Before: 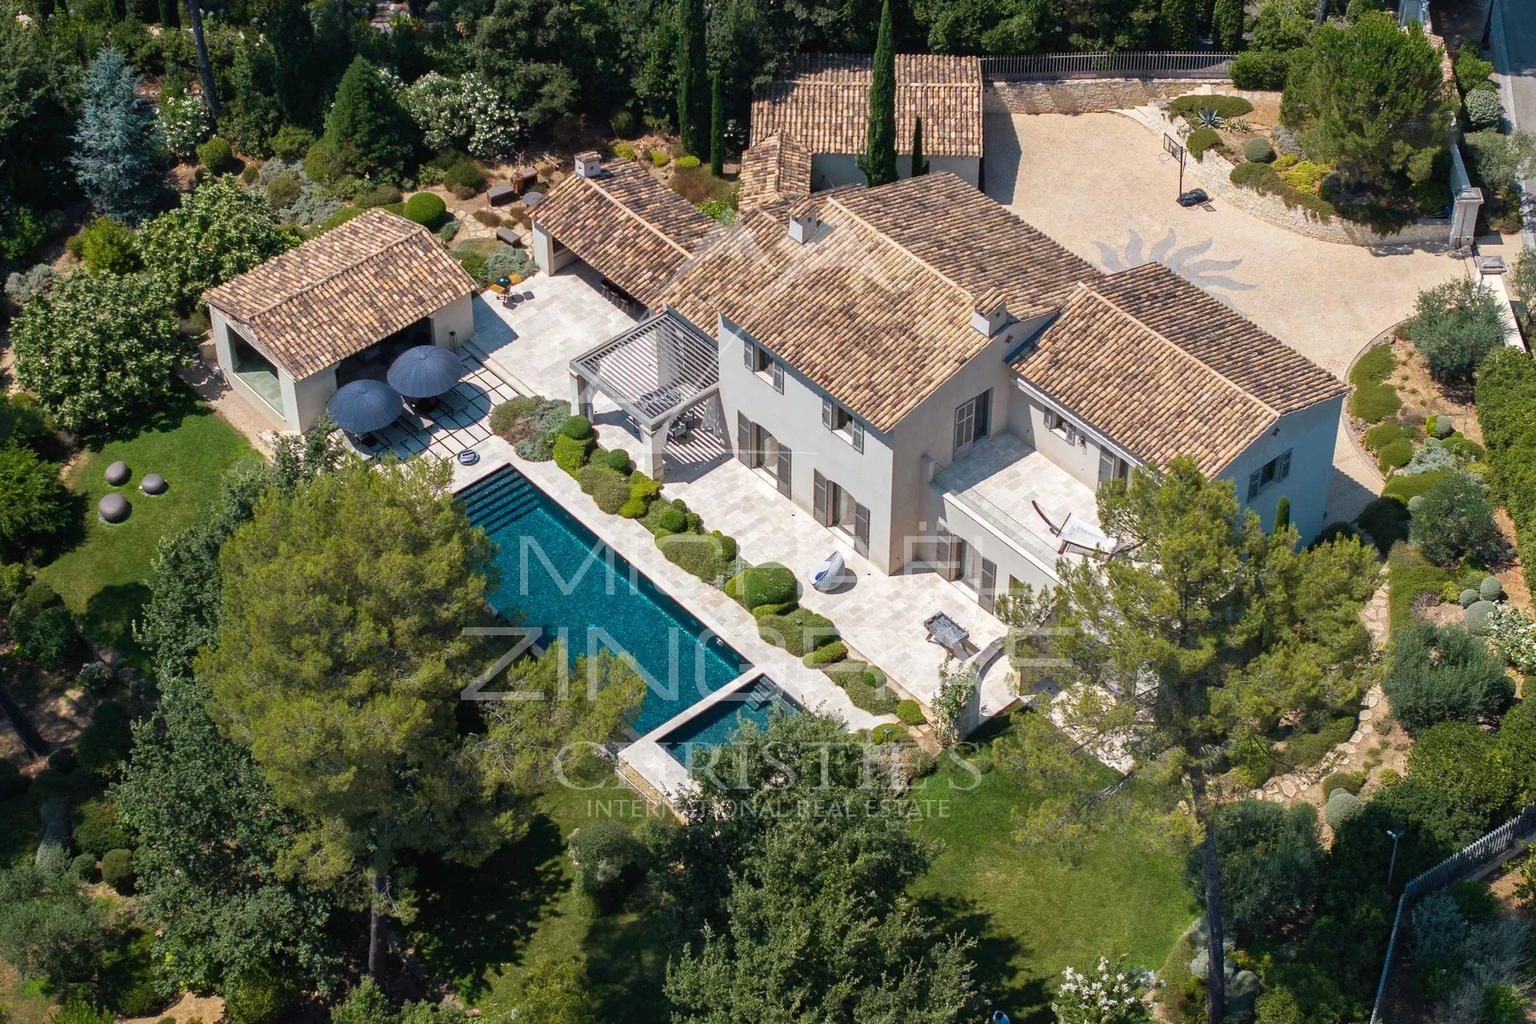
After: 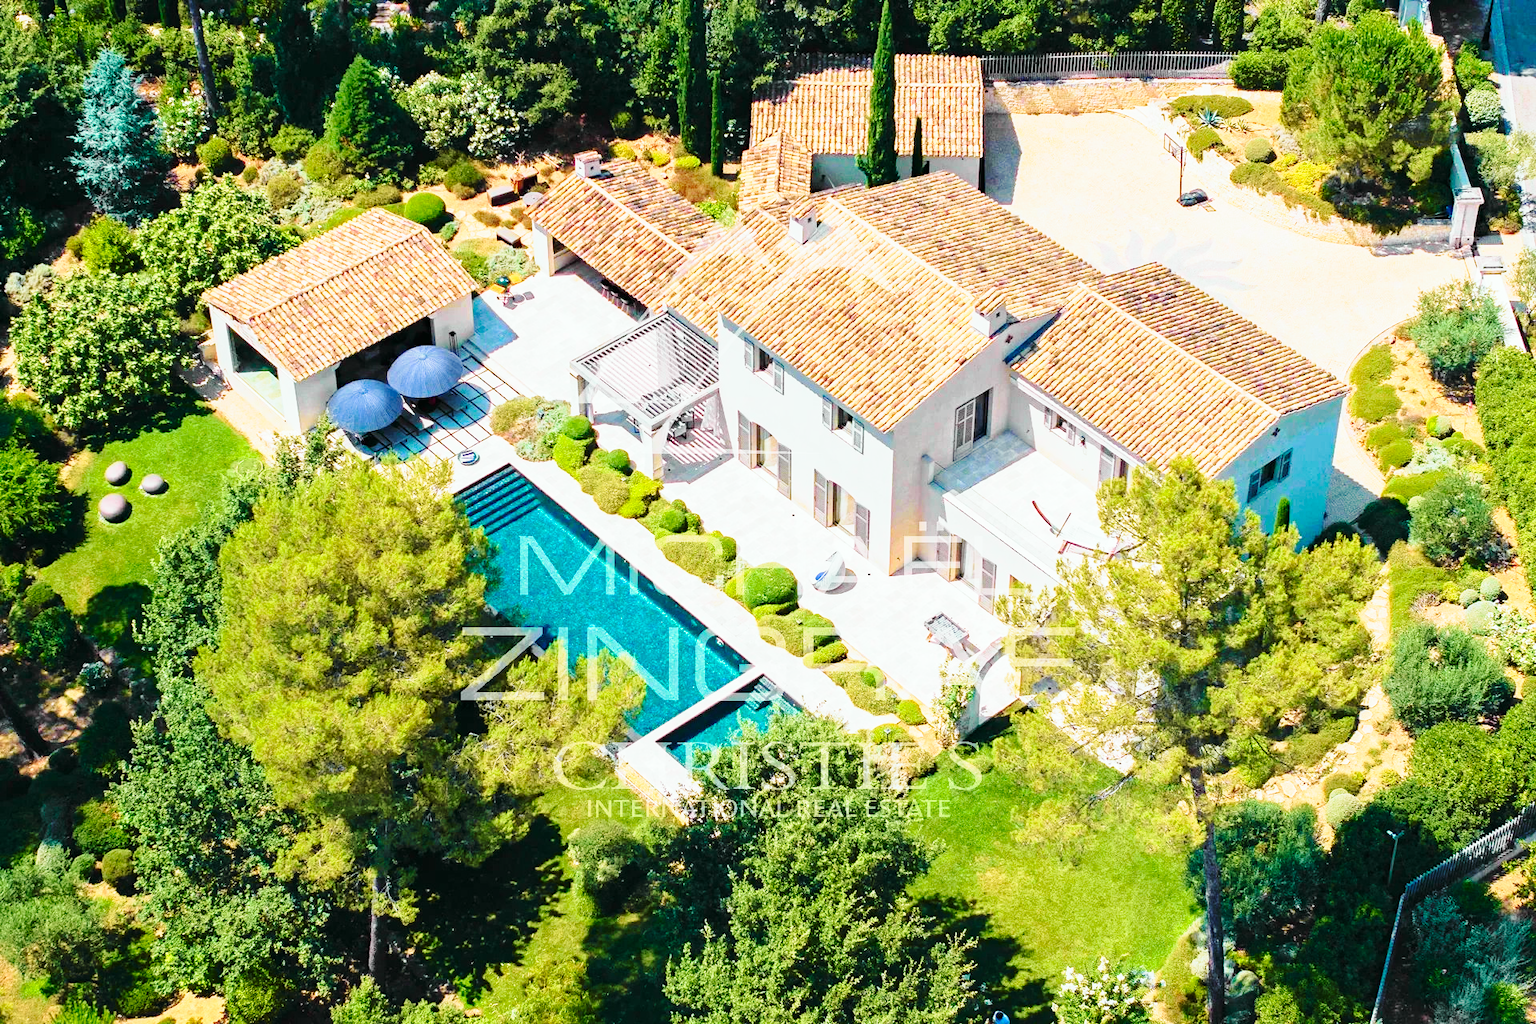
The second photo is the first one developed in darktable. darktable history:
haze removal: compatibility mode true, adaptive false
velvia: strength 45%
base curve: curves: ch0 [(0, 0) (0.028, 0.03) (0.121, 0.232) (0.46, 0.748) (0.859, 0.968) (1, 1)], preserve colors none
tone curve: curves: ch0 [(0, 0.012) (0.093, 0.11) (0.345, 0.425) (0.457, 0.562) (0.628, 0.738) (0.839, 0.909) (0.998, 0.978)]; ch1 [(0, 0) (0.437, 0.408) (0.472, 0.47) (0.502, 0.497) (0.527, 0.523) (0.568, 0.577) (0.62, 0.66) (0.669, 0.748) (0.859, 0.899) (1, 1)]; ch2 [(0, 0) (0.33, 0.301) (0.421, 0.443) (0.473, 0.498) (0.509, 0.502) (0.535, 0.545) (0.549, 0.576) (0.644, 0.703) (1, 1)], color space Lab, independent channels, preserve colors none
exposure: black level correction 0.001, exposure 0.5 EV, compensate exposure bias true, compensate highlight preservation false
